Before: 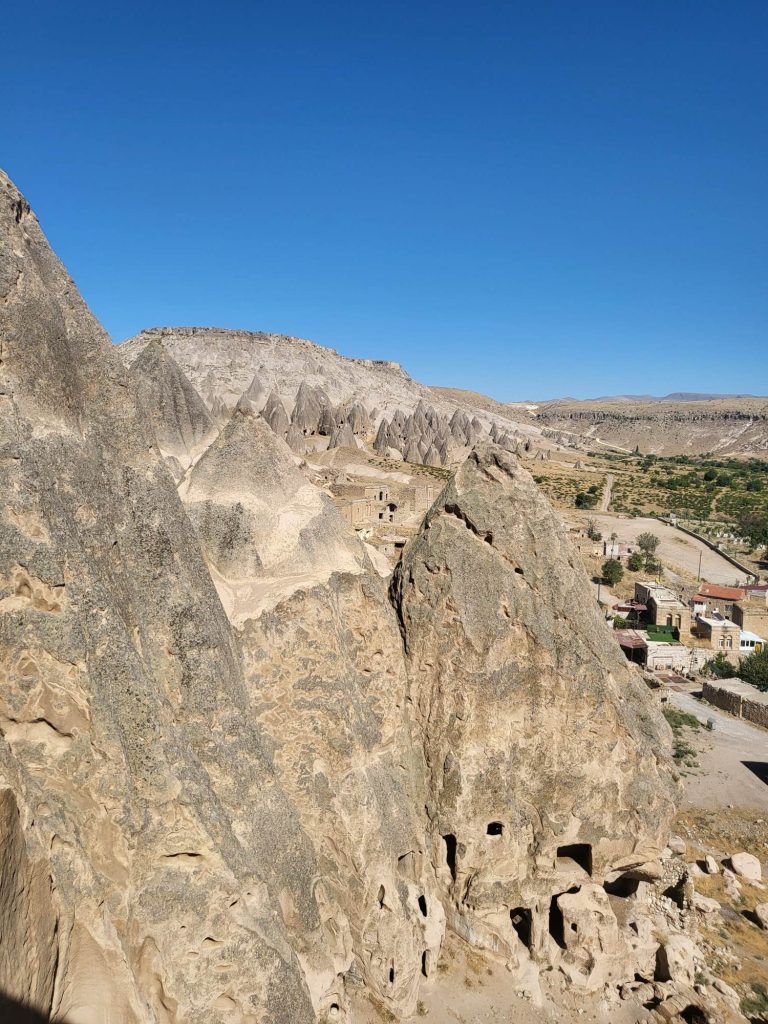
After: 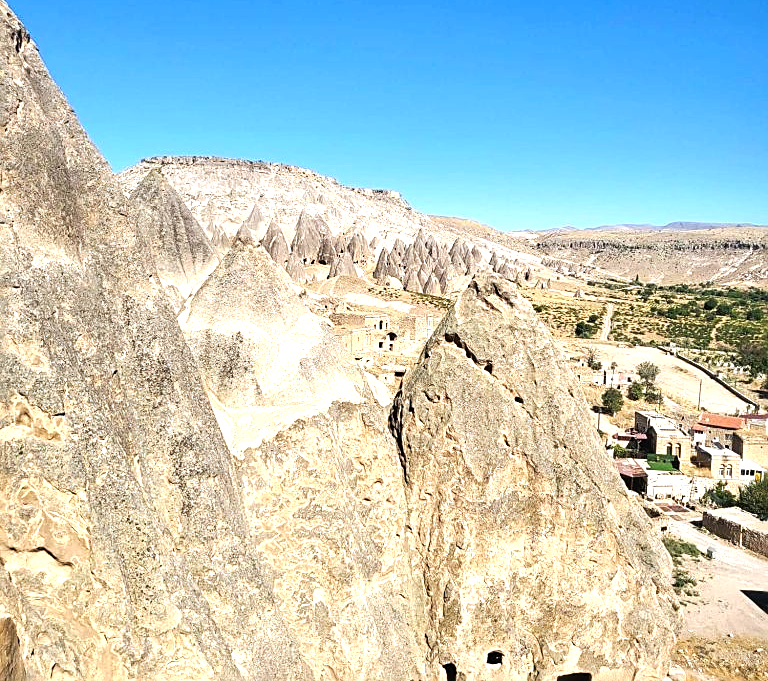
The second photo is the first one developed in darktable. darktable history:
white balance: emerald 1
crop: top 16.727%, bottom 16.727%
exposure: exposure 1 EV, compensate highlight preservation false
tone curve: curves: ch0 [(0, 0) (0.003, 0.019) (0.011, 0.019) (0.025, 0.022) (0.044, 0.026) (0.069, 0.032) (0.1, 0.052) (0.136, 0.081) (0.177, 0.123) (0.224, 0.17) (0.277, 0.219) (0.335, 0.276) (0.399, 0.344) (0.468, 0.421) (0.543, 0.508) (0.623, 0.604) (0.709, 0.705) (0.801, 0.797) (0.898, 0.894) (1, 1)], preserve colors none
tone equalizer: on, module defaults
sharpen: on, module defaults
